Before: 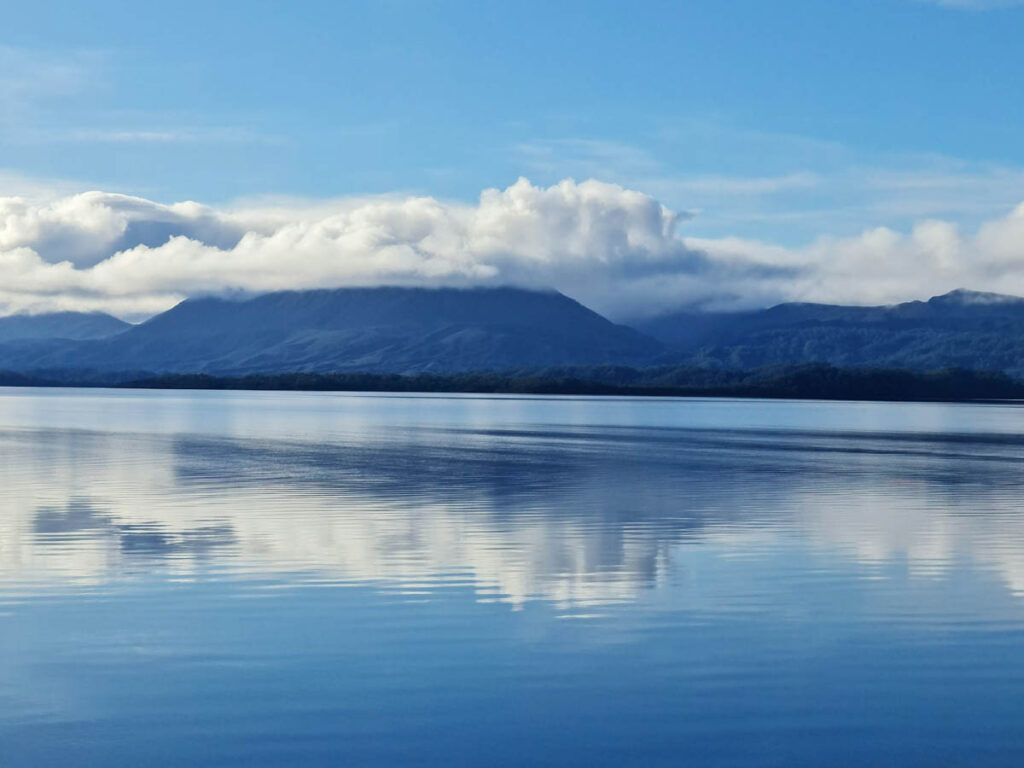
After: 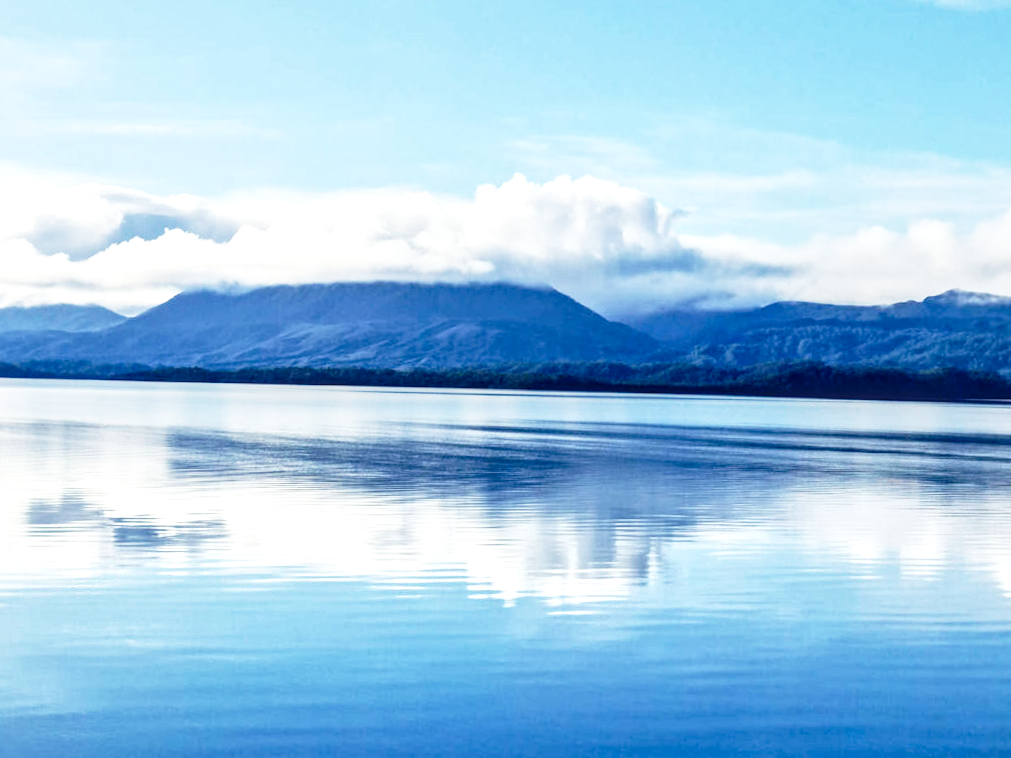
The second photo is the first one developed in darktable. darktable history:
local contrast: highlights 61%, detail 143%, midtone range 0.422
crop and rotate: angle -0.525°
base curve: curves: ch0 [(0, 0) (0.012, 0.01) (0.073, 0.168) (0.31, 0.711) (0.645, 0.957) (1, 1)], preserve colors none
